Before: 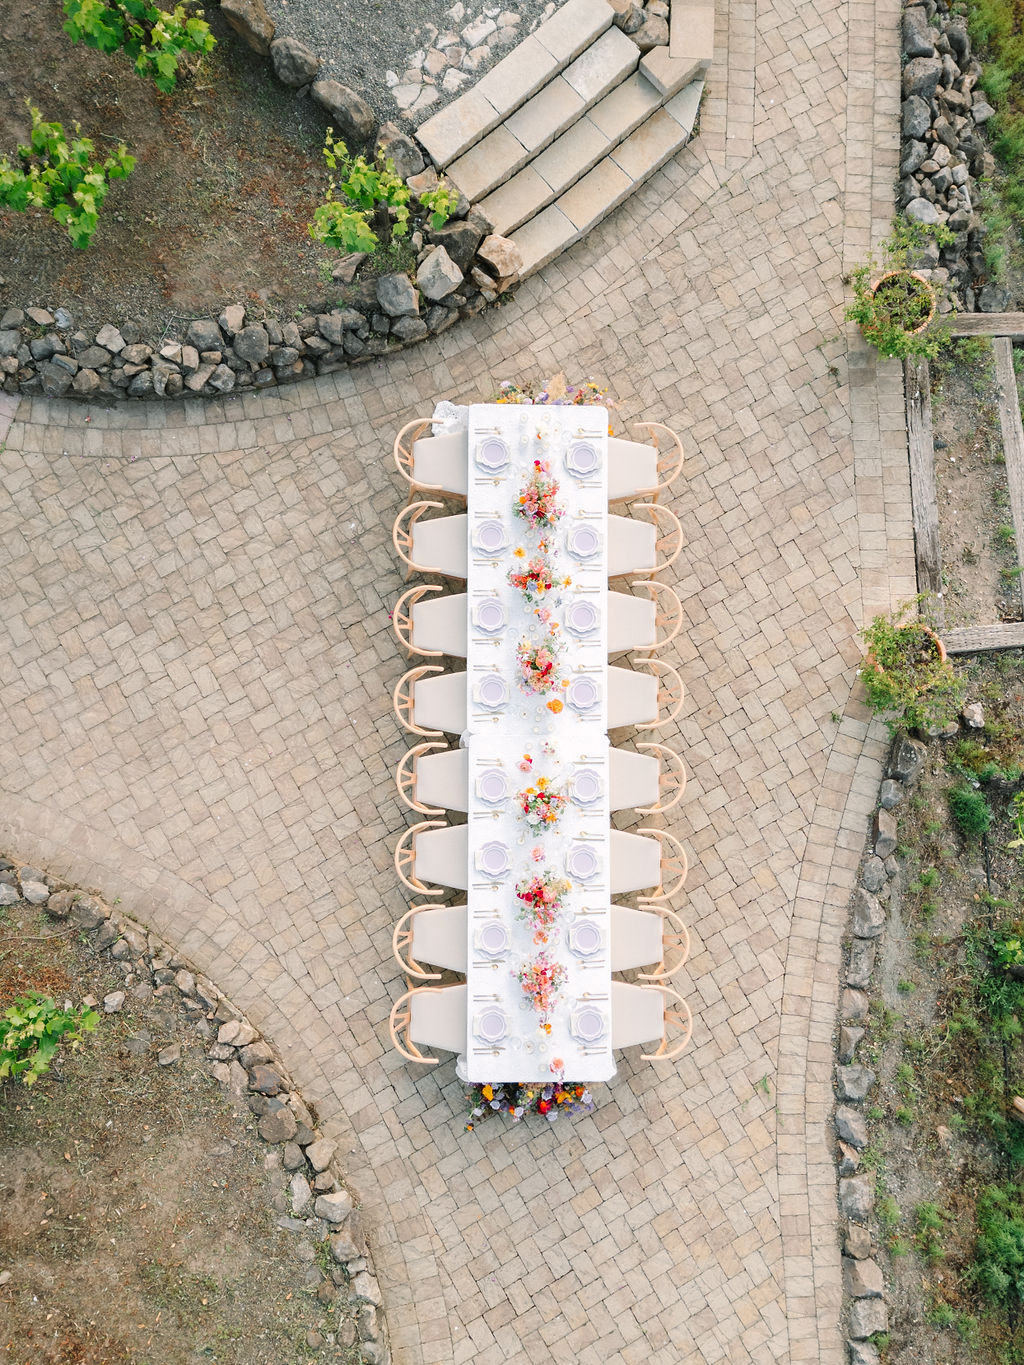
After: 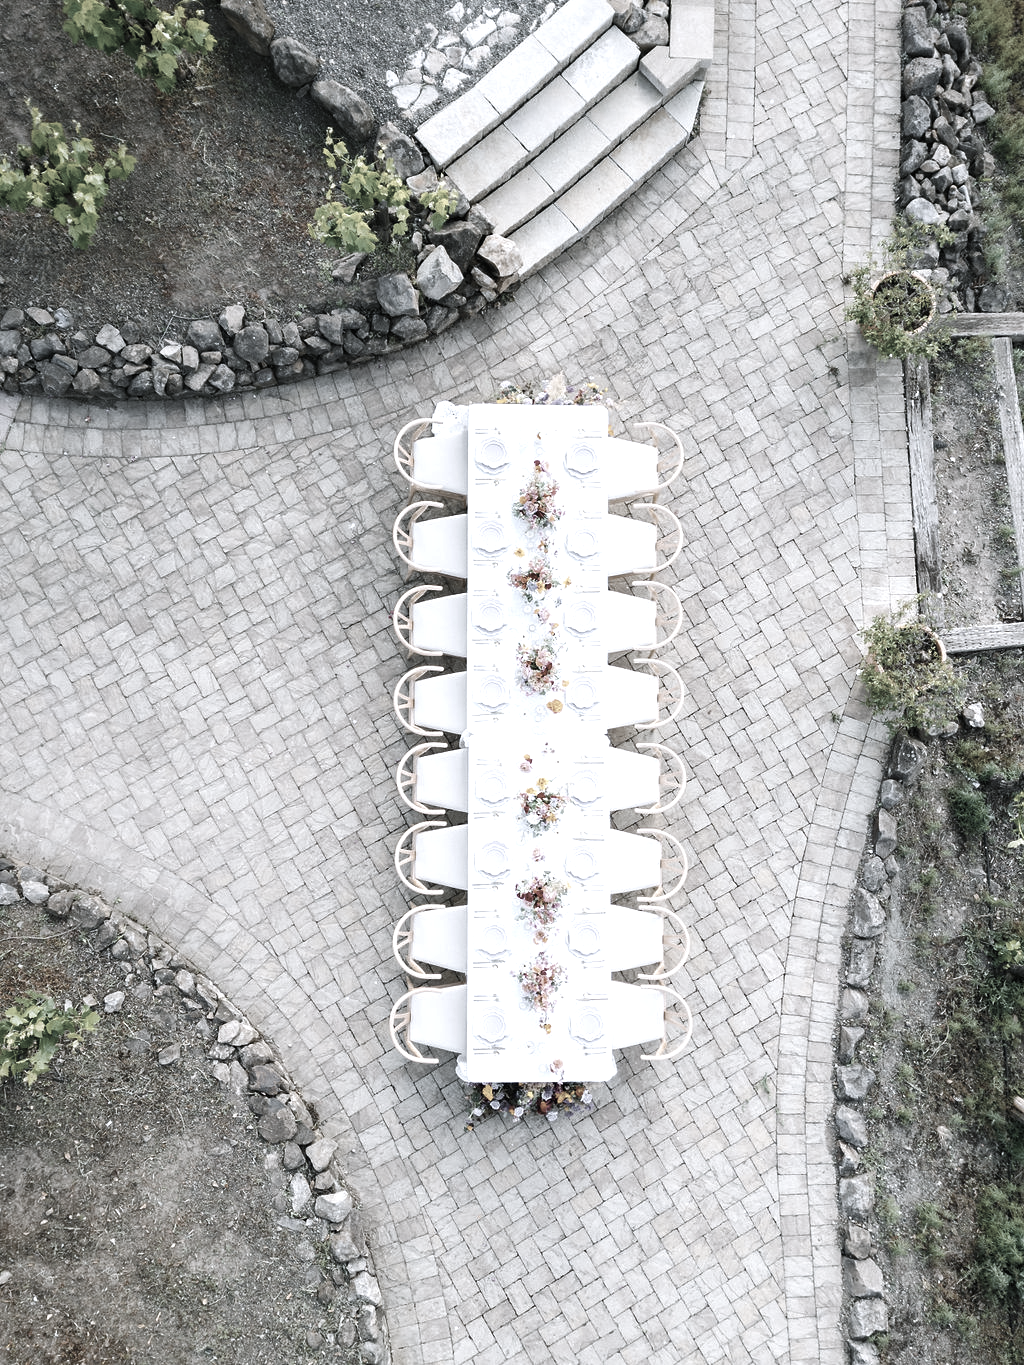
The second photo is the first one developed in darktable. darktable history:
white balance: red 0.926, green 1.003, blue 1.133
tone equalizer: on, module defaults
color correction: saturation 0.2
color balance rgb: linear chroma grading › global chroma 9%, perceptual saturation grading › global saturation 36%, perceptual saturation grading › shadows 35%, perceptual brilliance grading › global brilliance 15%, perceptual brilliance grading › shadows -35%, global vibrance 15%
